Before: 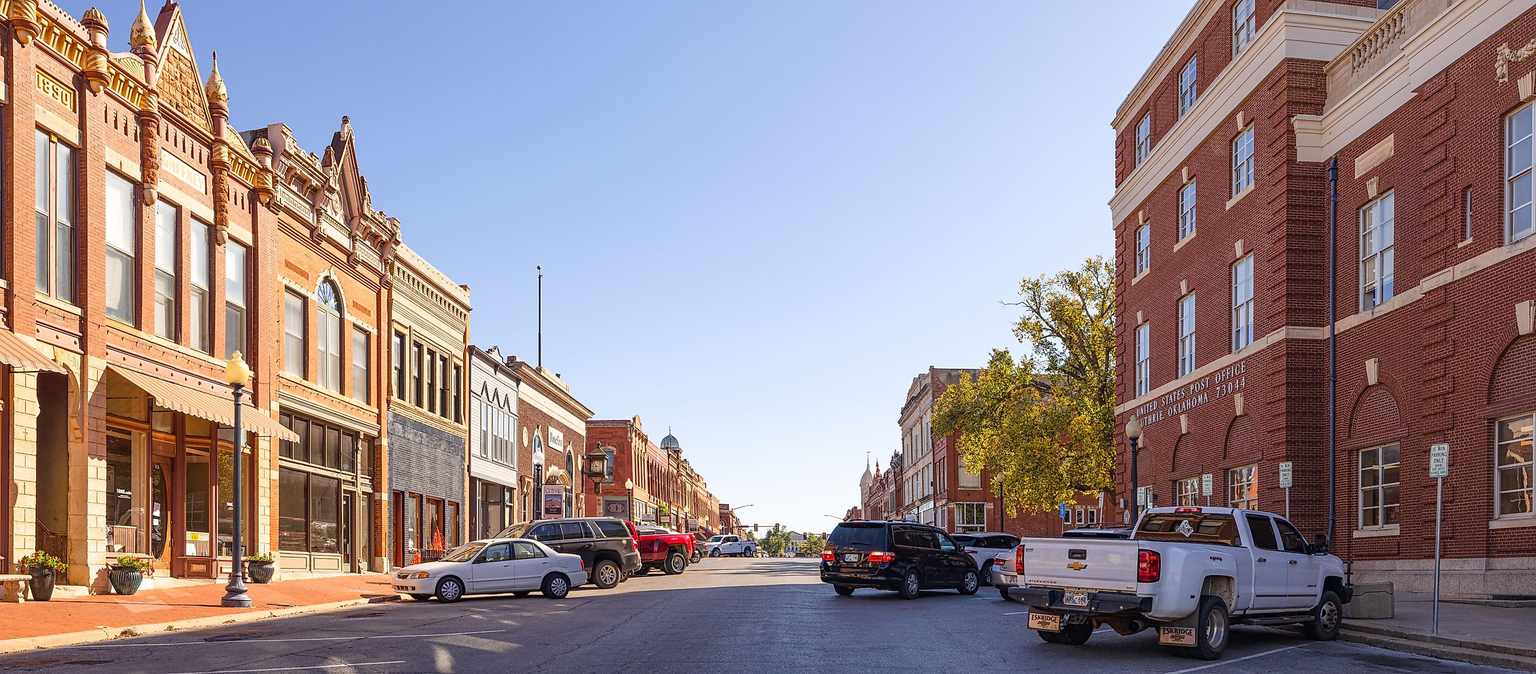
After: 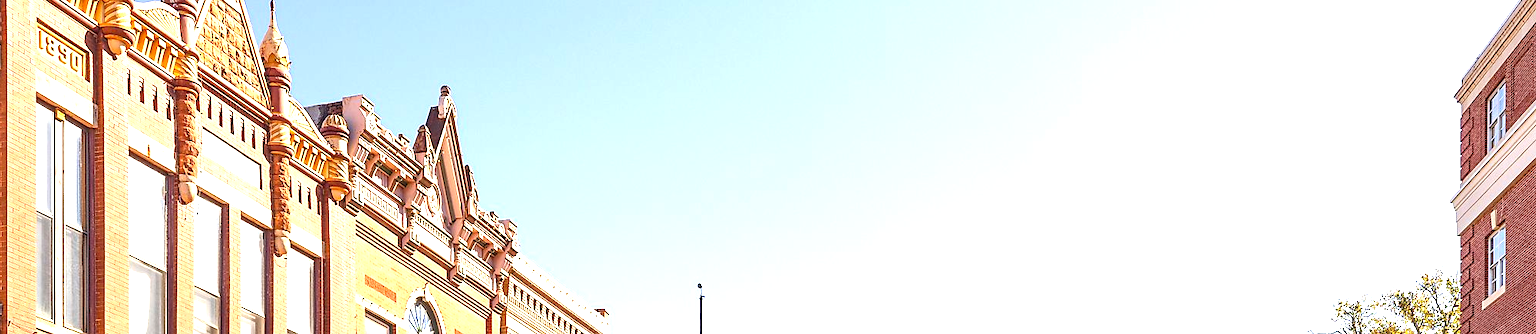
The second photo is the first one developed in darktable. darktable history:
levels: levels [0, 0.374, 0.749]
crop: left 0.562%, top 7.639%, right 23.574%, bottom 54.686%
